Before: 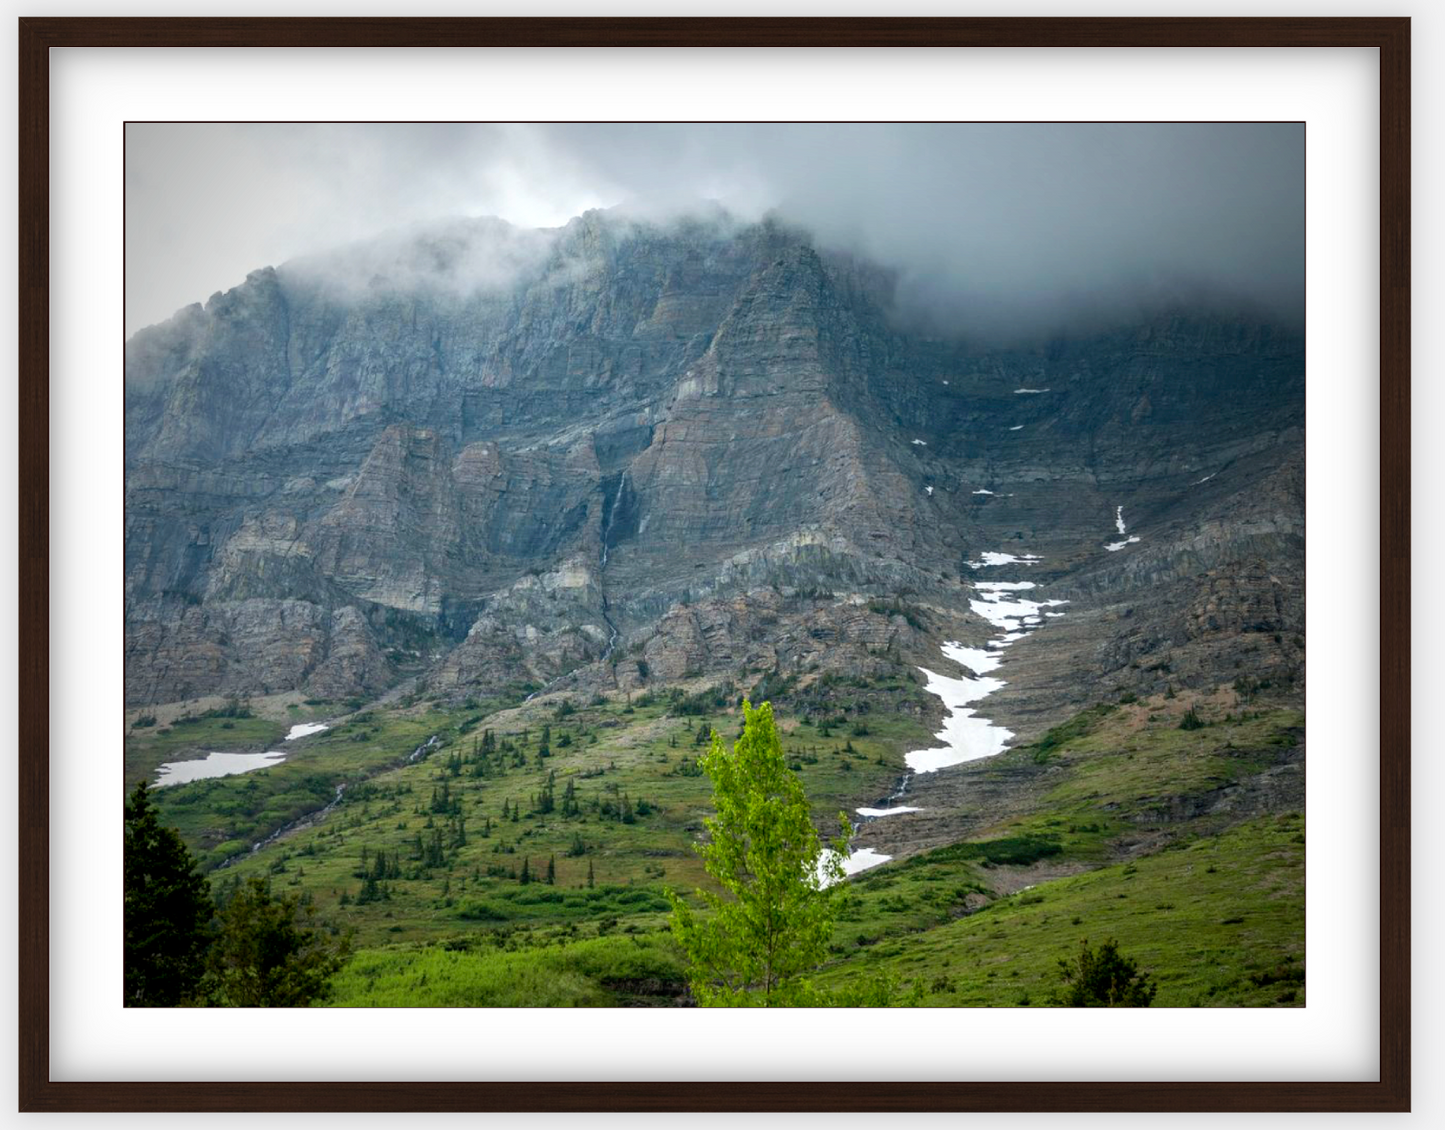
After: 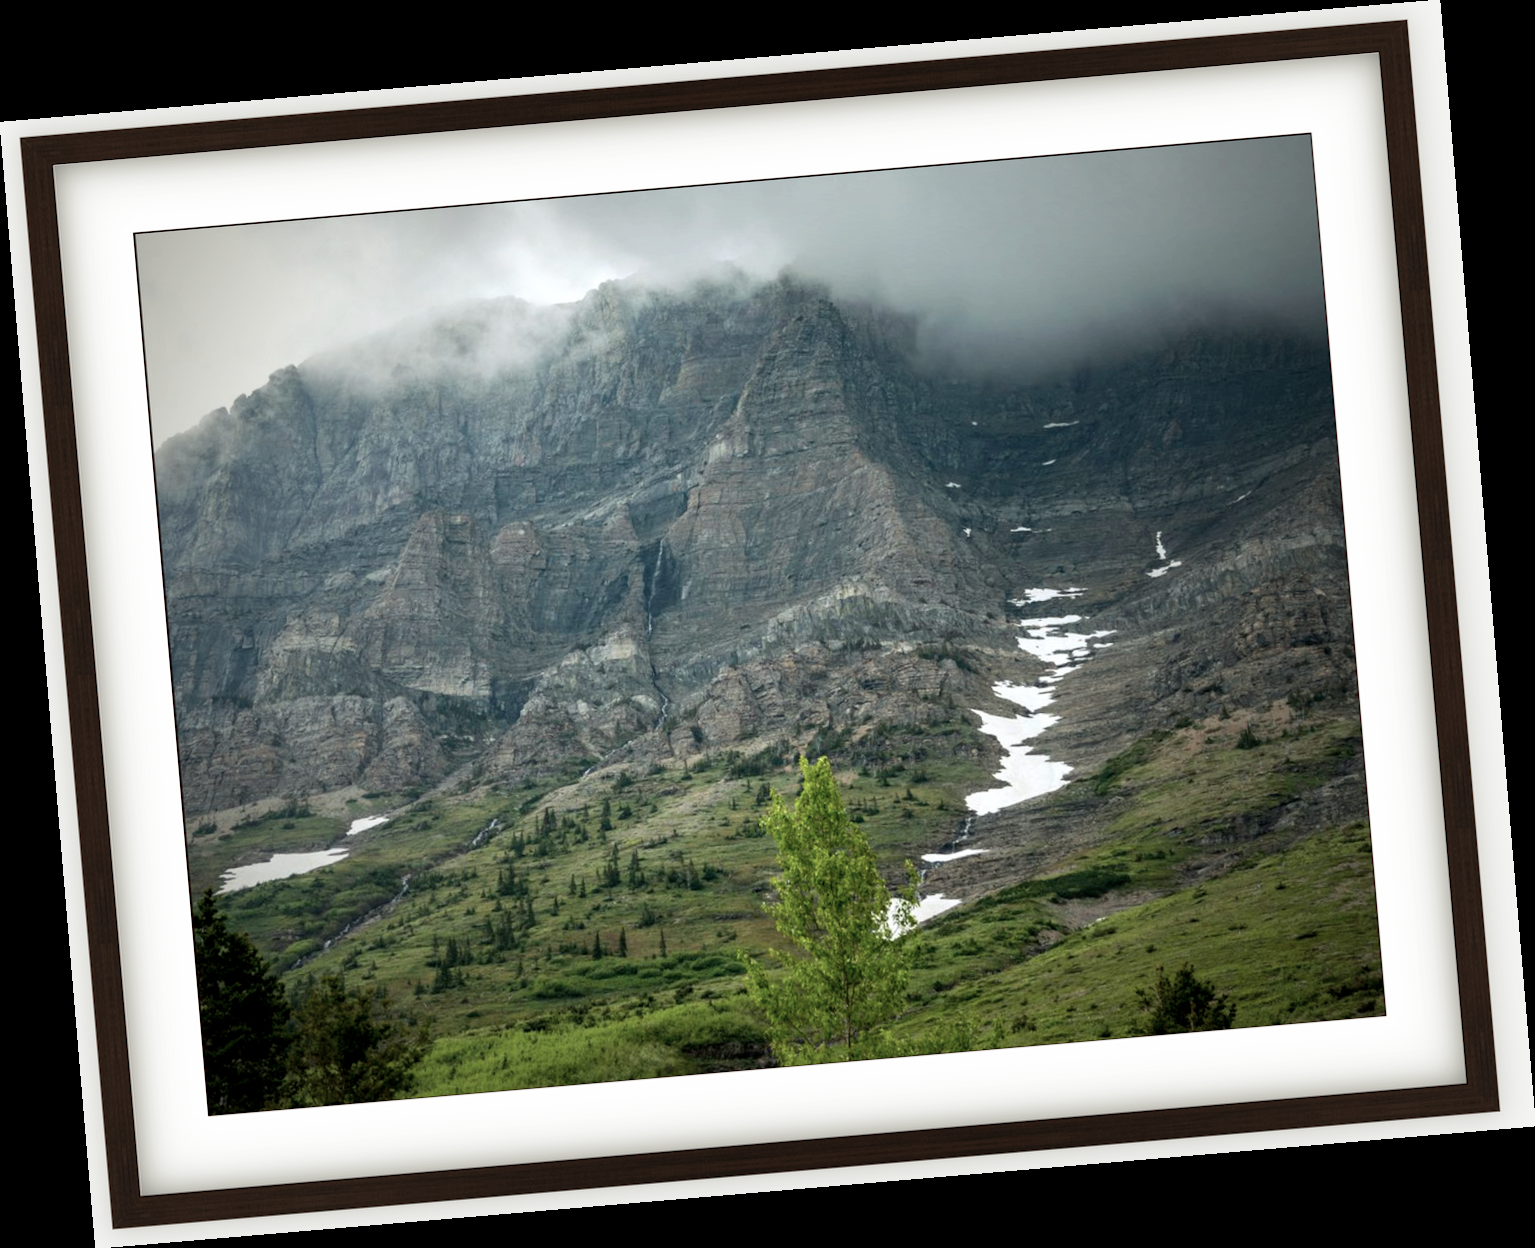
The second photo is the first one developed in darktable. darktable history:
contrast brightness saturation: contrast 0.1, saturation -0.3
rgb curve: curves: ch2 [(0, 0) (0.567, 0.512) (1, 1)], mode RGB, independent channels
rotate and perspective: rotation -4.86°, automatic cropping off
